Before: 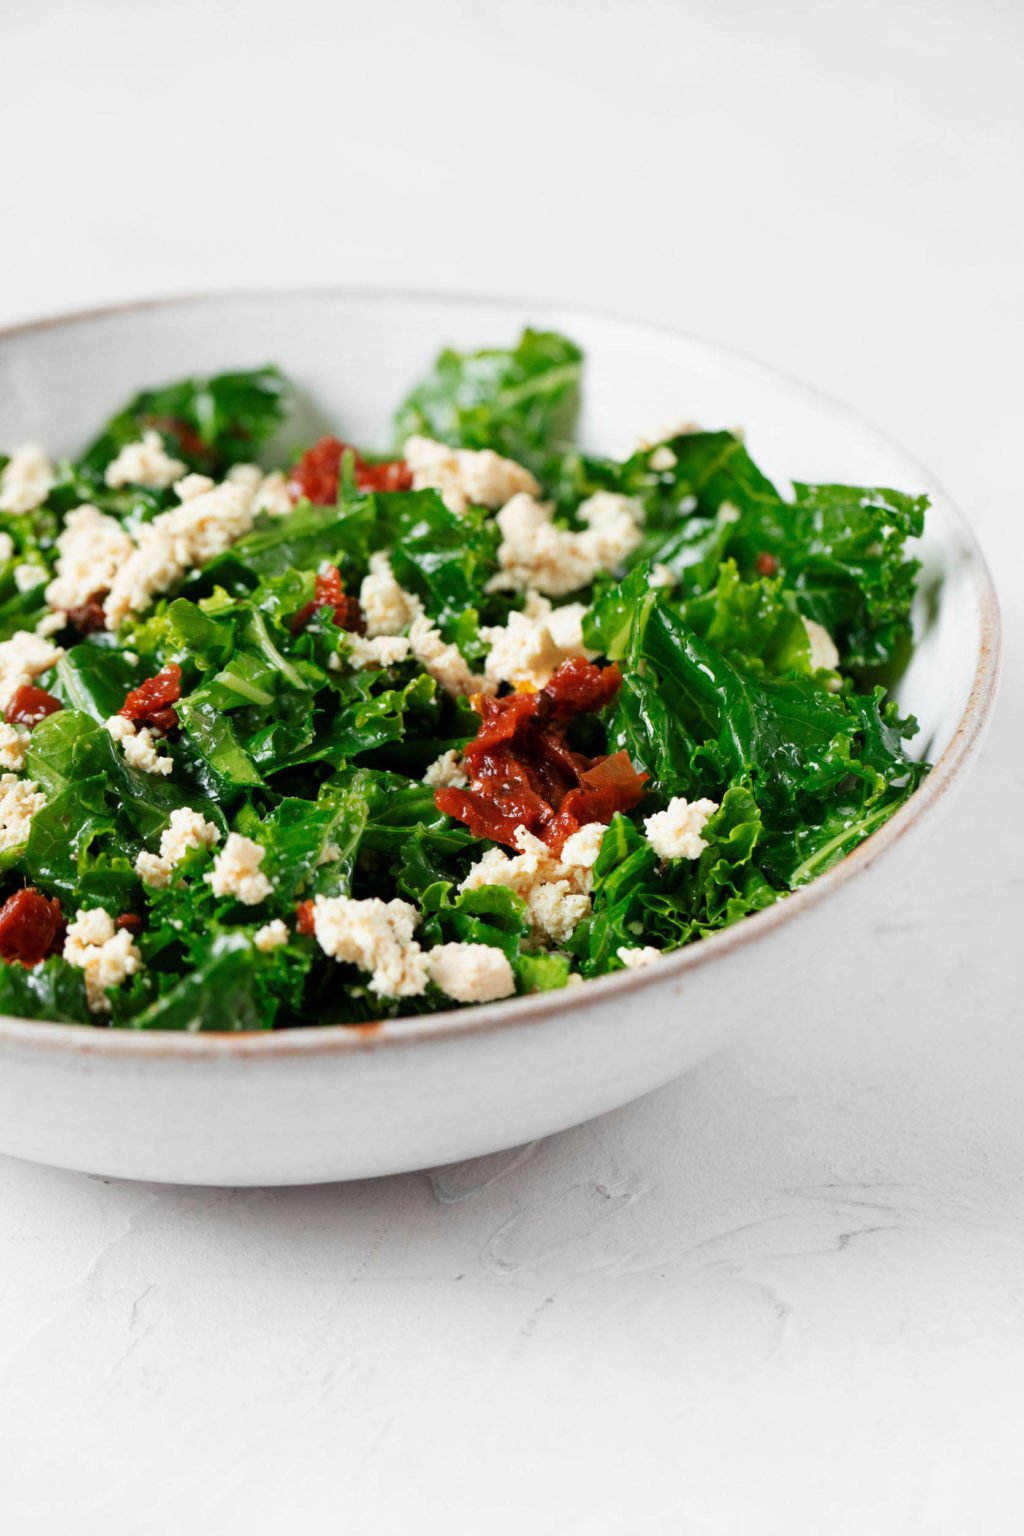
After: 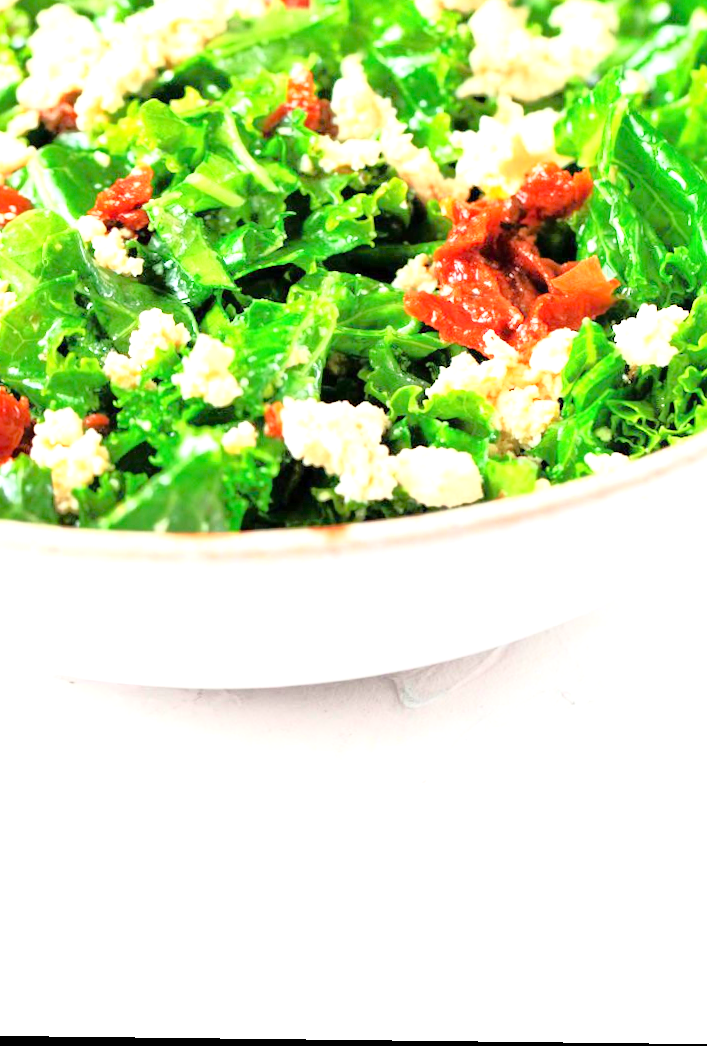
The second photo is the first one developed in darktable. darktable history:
crop and rotate: angle -0.668°, left 3.763%, top 32.368%, right 28.315%
base curve: curves: ch0 [(0, 0) (0.028, 0.03) (0.121, 0.232) (0.46, 0.748) (0.859, 0.968) (1, 1)]
tone equalizer: -7 EV 0.157 EV, -6 EV 0.615 EV, -5 EV 1.16 EV, -4 EV 1.33 EV, -3 EV 1.18 EV, -2 EV 0.6 EV, -1 EV 0.146 EV
exposure: exposure 1.505 EV, compensate highlight preservation false
